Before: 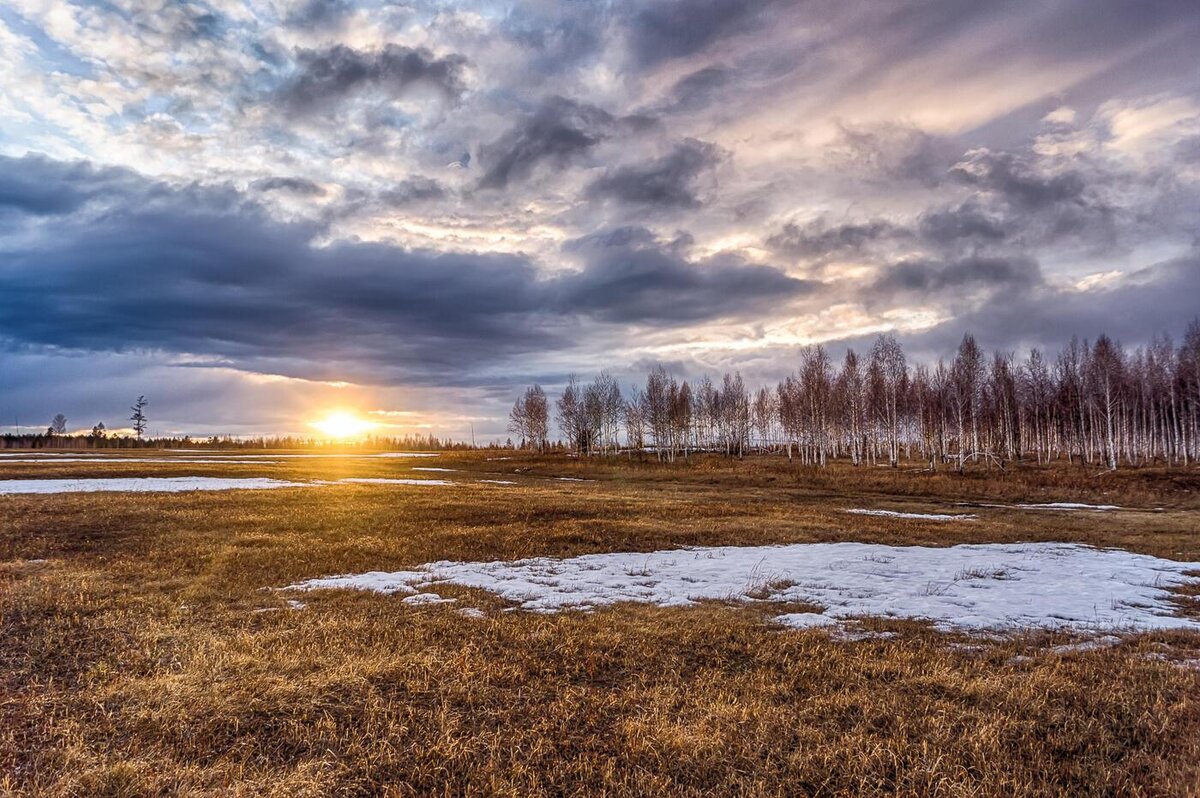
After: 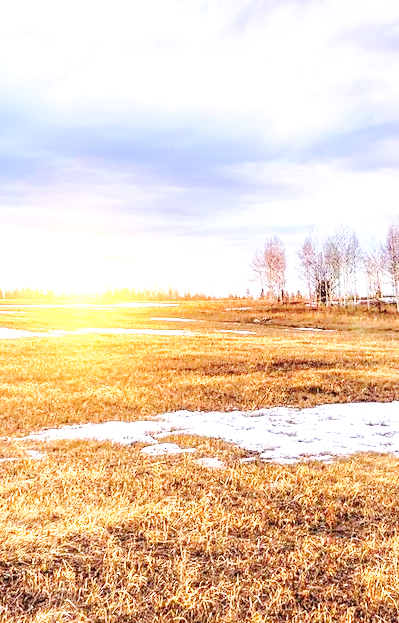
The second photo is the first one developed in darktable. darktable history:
base curve: curves: ch0 [(0, 0) (0.028, 0.03) (0.121, 0.232) (0.46, 0.748) (0.859, 0.968) (1, 1)], preserve colors none
crop and rotate: left 21.758%, top 18.886%, right 44.973%, bottom 2.978%
shadows and highlights: shadows -23.23, highlights 47.77, soften with gaussian
exposure: black level correction 0, exposure 1.468 EV, compensate highlight preservation false
